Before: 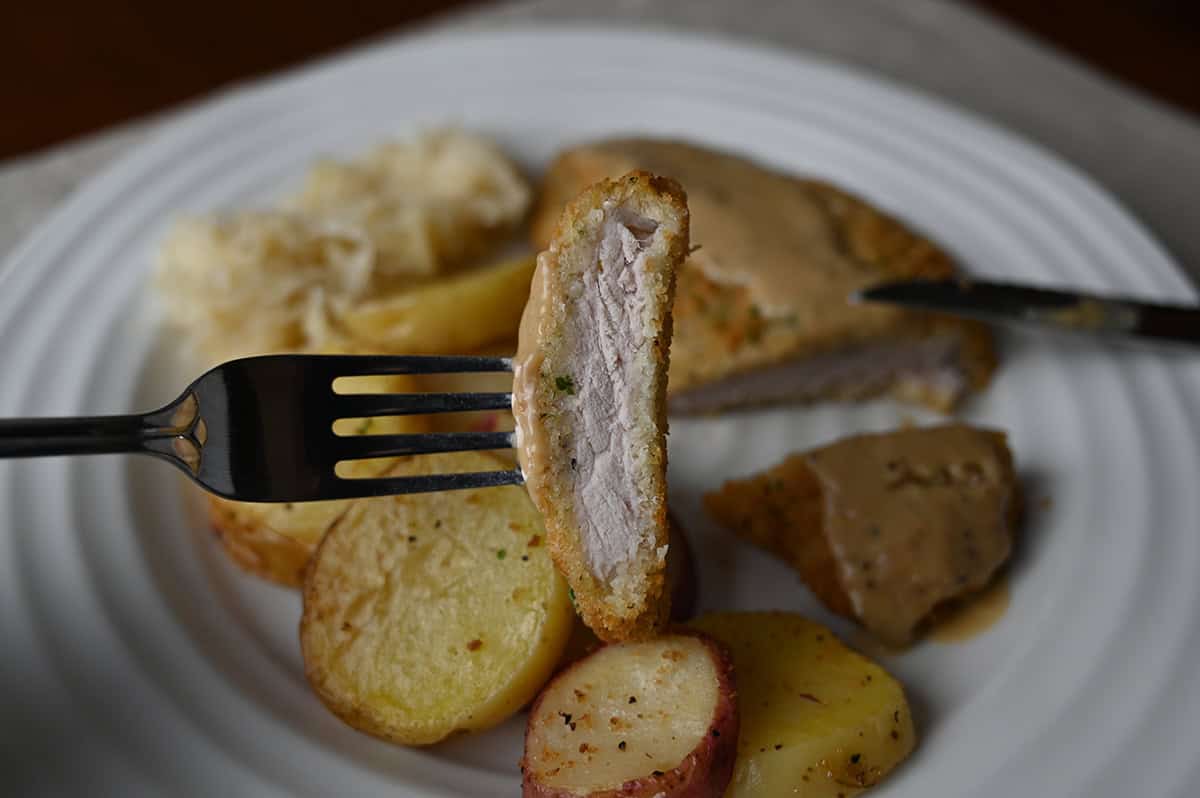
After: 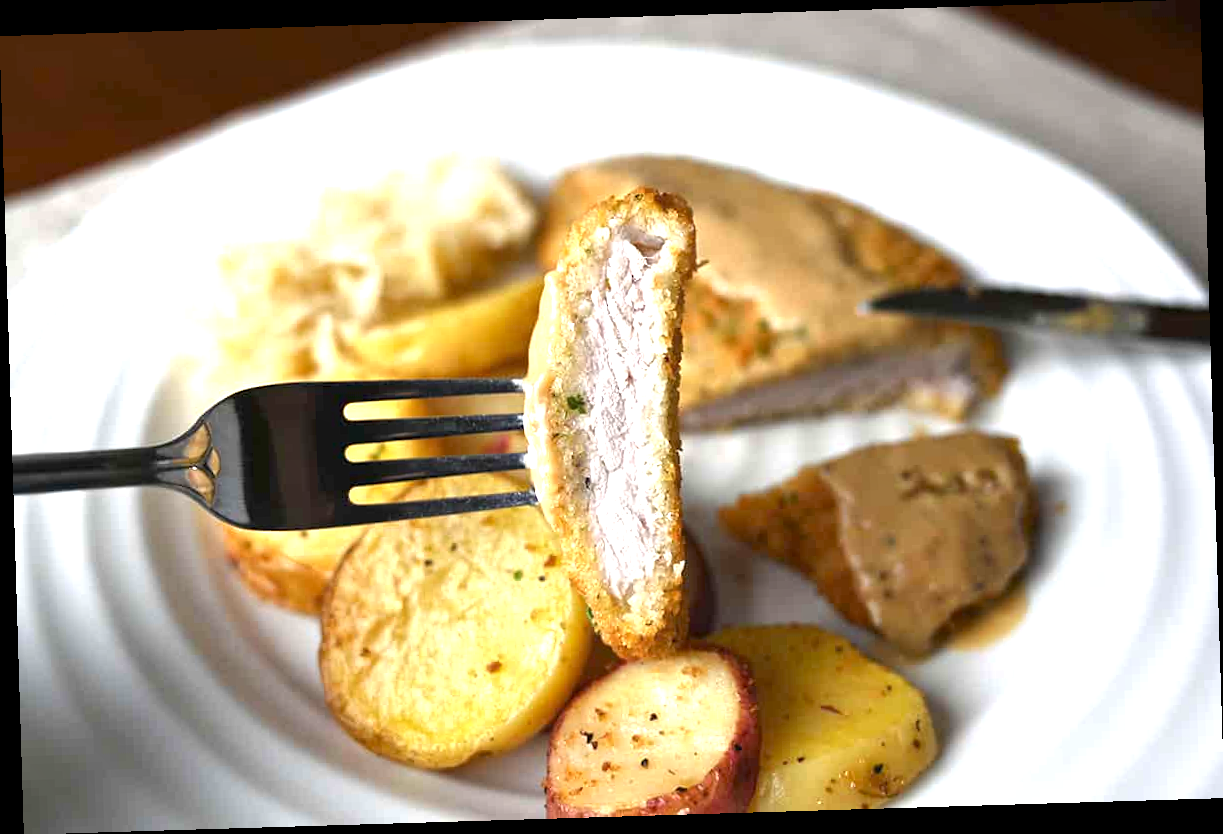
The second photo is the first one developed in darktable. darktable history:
exposure: exposure 2 EV, compensate highlight preservation false
tone equalizer: on, module defaults
local contrast: mode bilateral grid, contrast 20, coarseness 50, detail 120%, midtone range 0.2
rotate and perspective: rotation -1.75°, automatic cropping off
